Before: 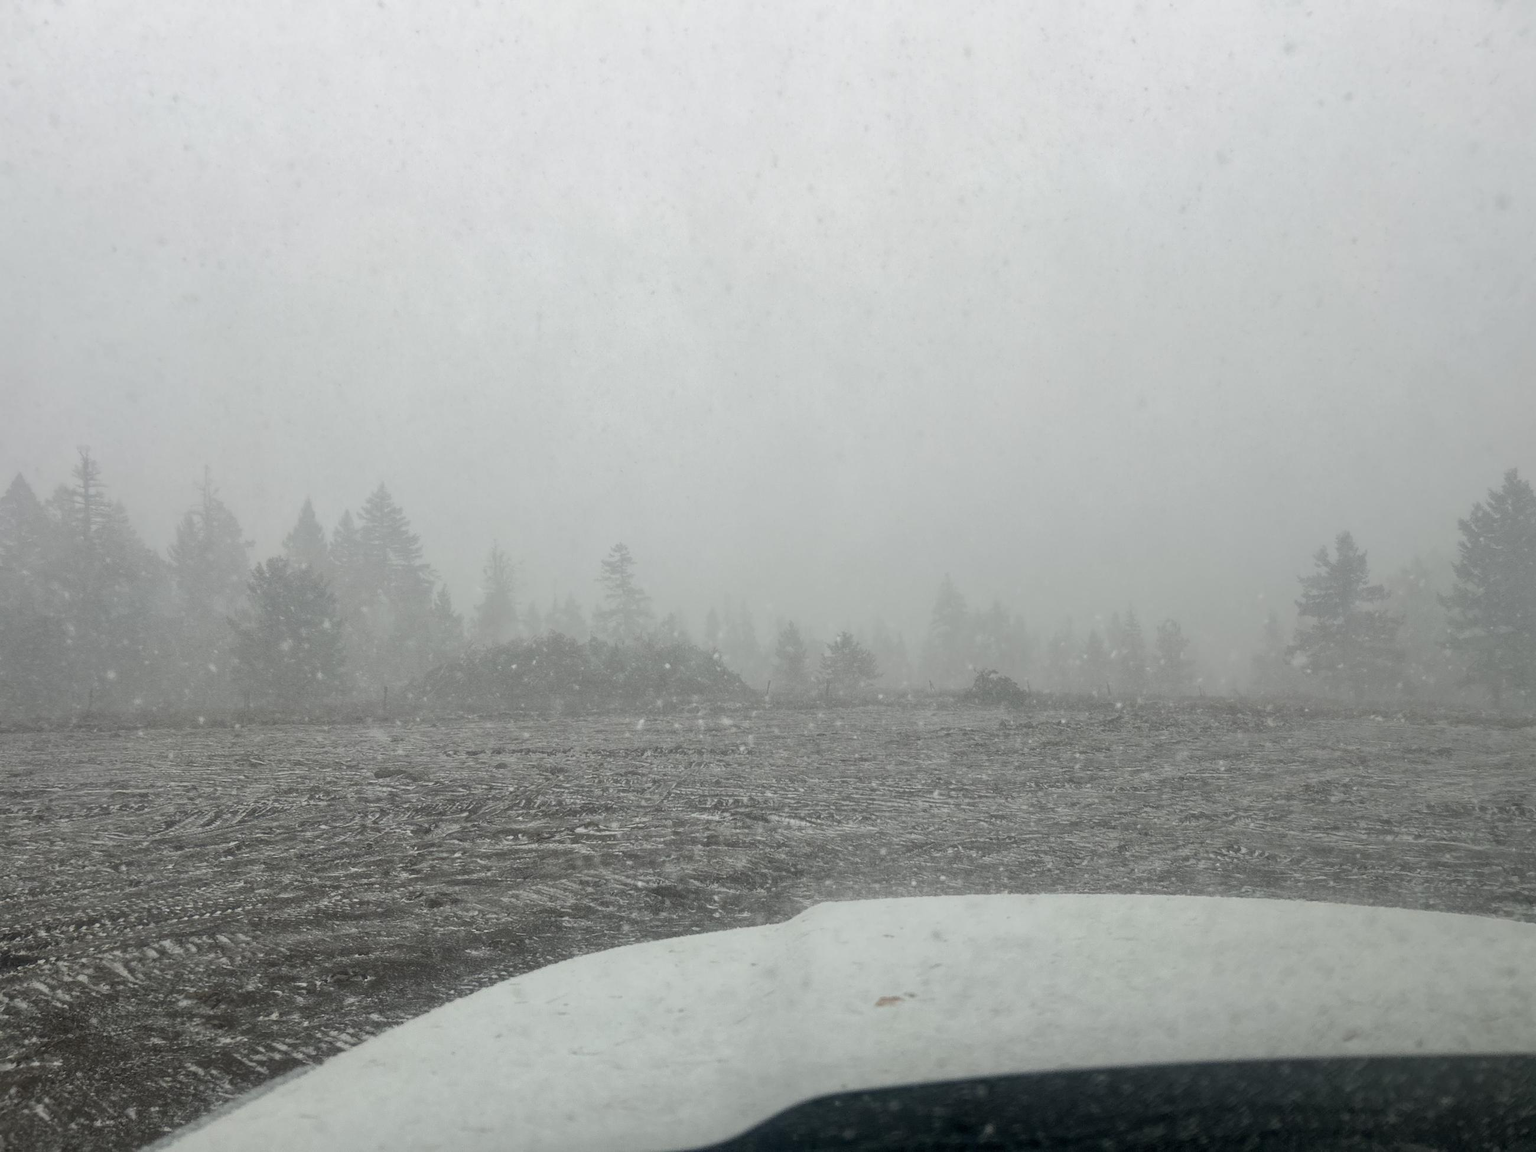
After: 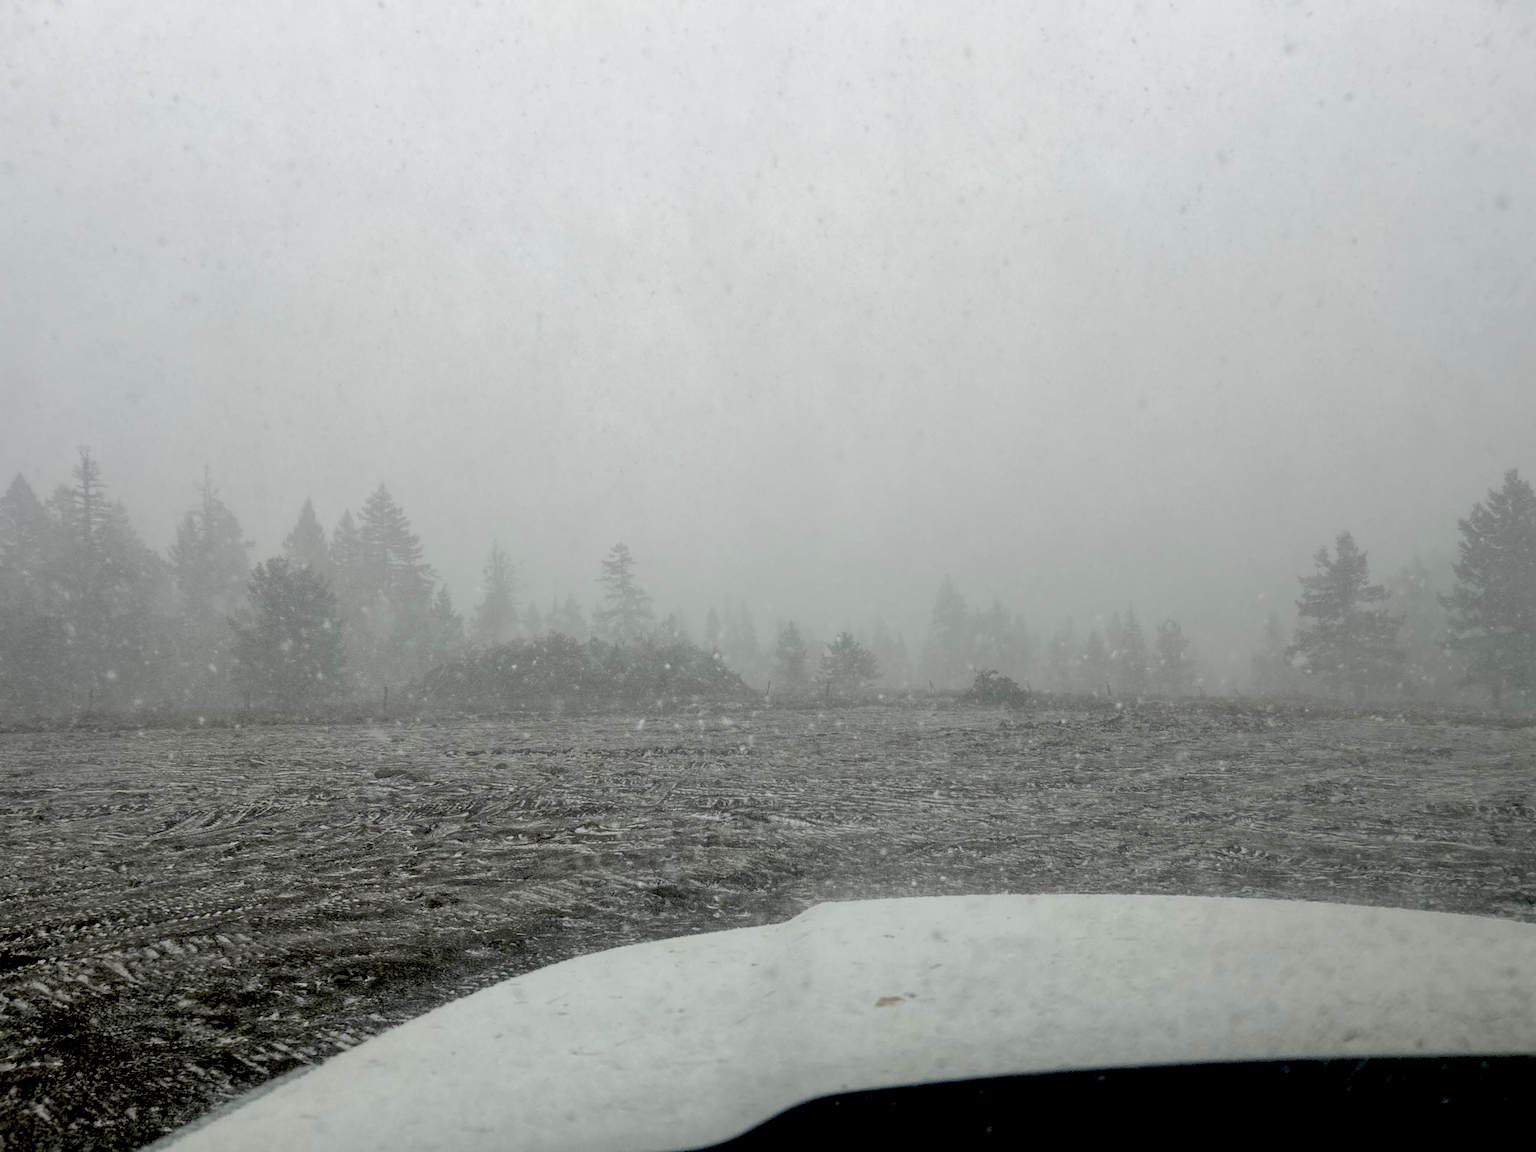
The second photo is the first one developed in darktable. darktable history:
exposure: black level correction 0.048, exposure 0.013 EV, compensate highlight preservation false
